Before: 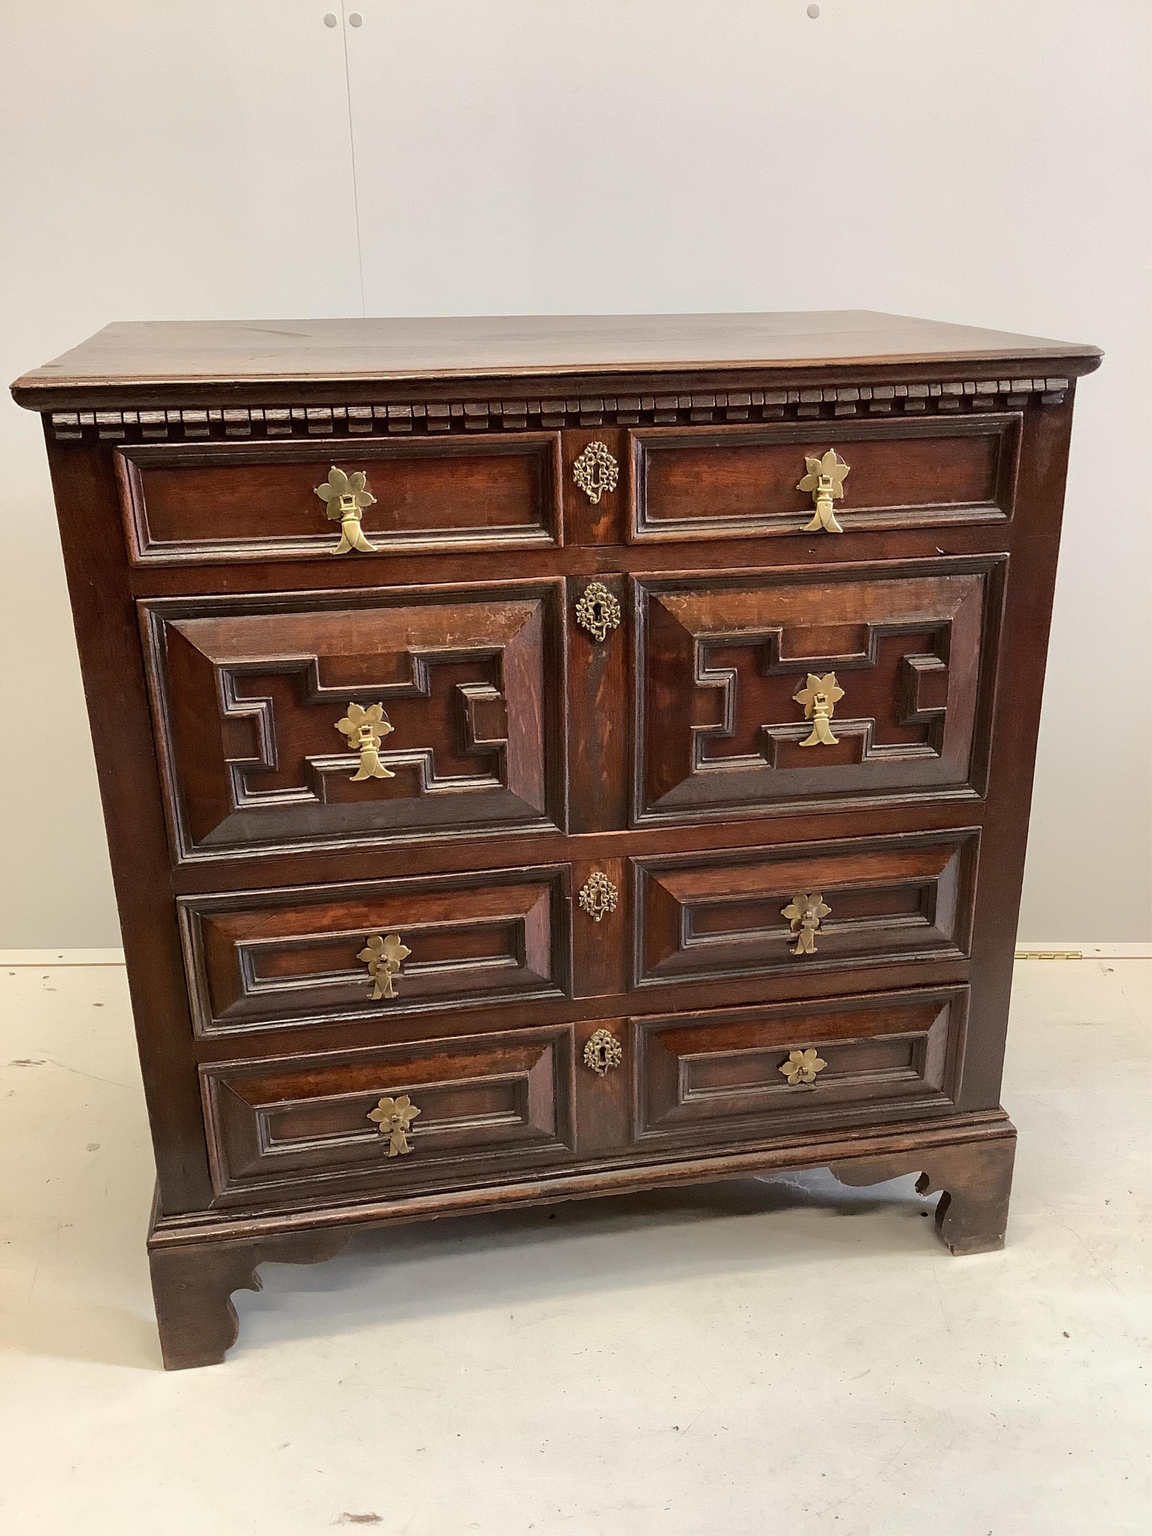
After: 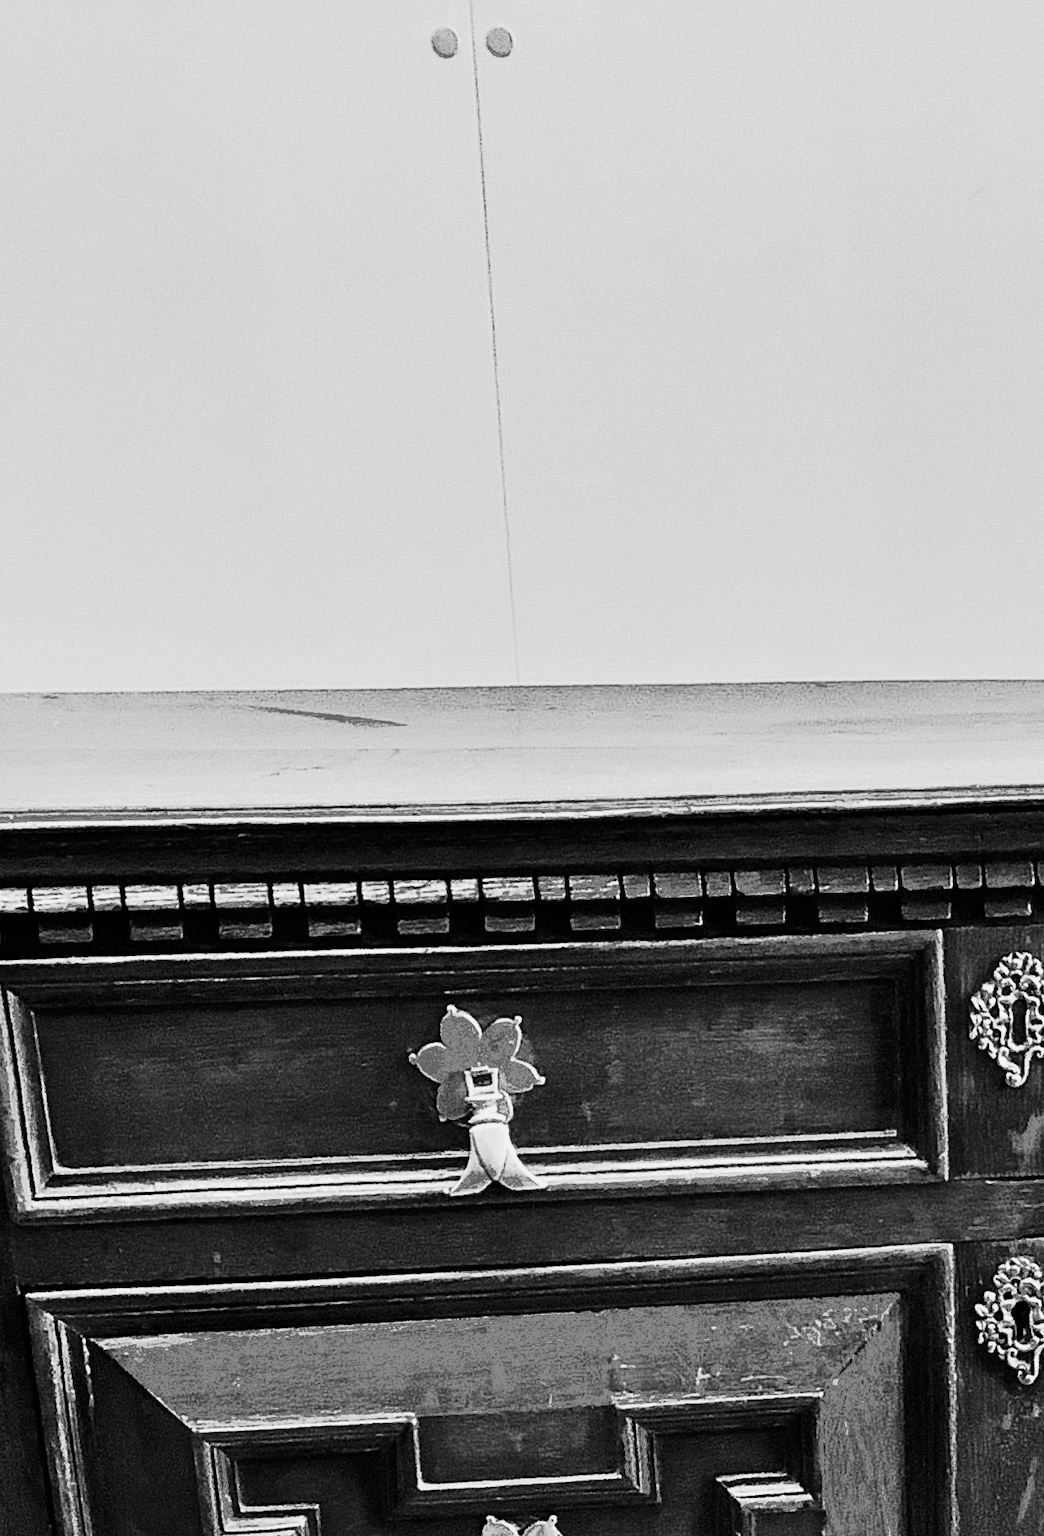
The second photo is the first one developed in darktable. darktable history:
white balance: red 0.954, blue 1.079
contrast brightness saturation: contrast 0.4, brightness 0.1, saturation 0.21
crop and rotate: left 10.817%, top 0.062%, right 47.194%, bottom 53.626%
fill light: exposure -0.73 EV, center 0.69, width 2.2
shadows and highlights: soften with gaussian
filmic rgb: black relative exposure -7.65 EV, white relative exposure 4.56 EV, hardness 3.61, color science v6 (2022)
monochrome: on, module defaults
